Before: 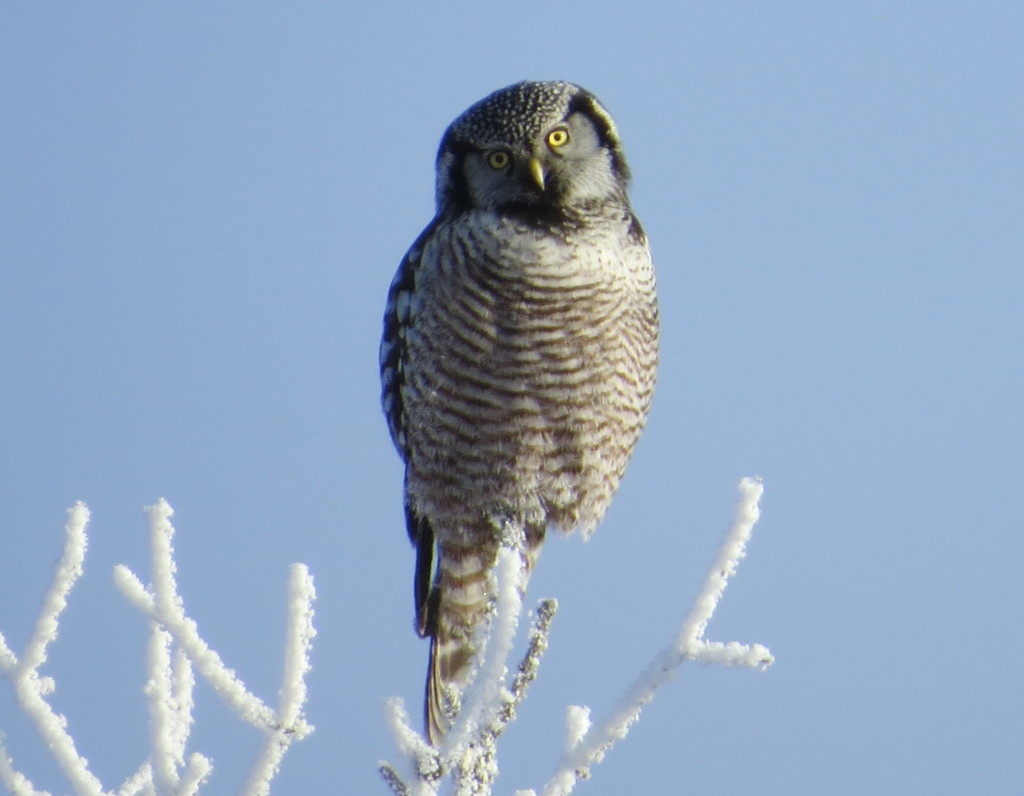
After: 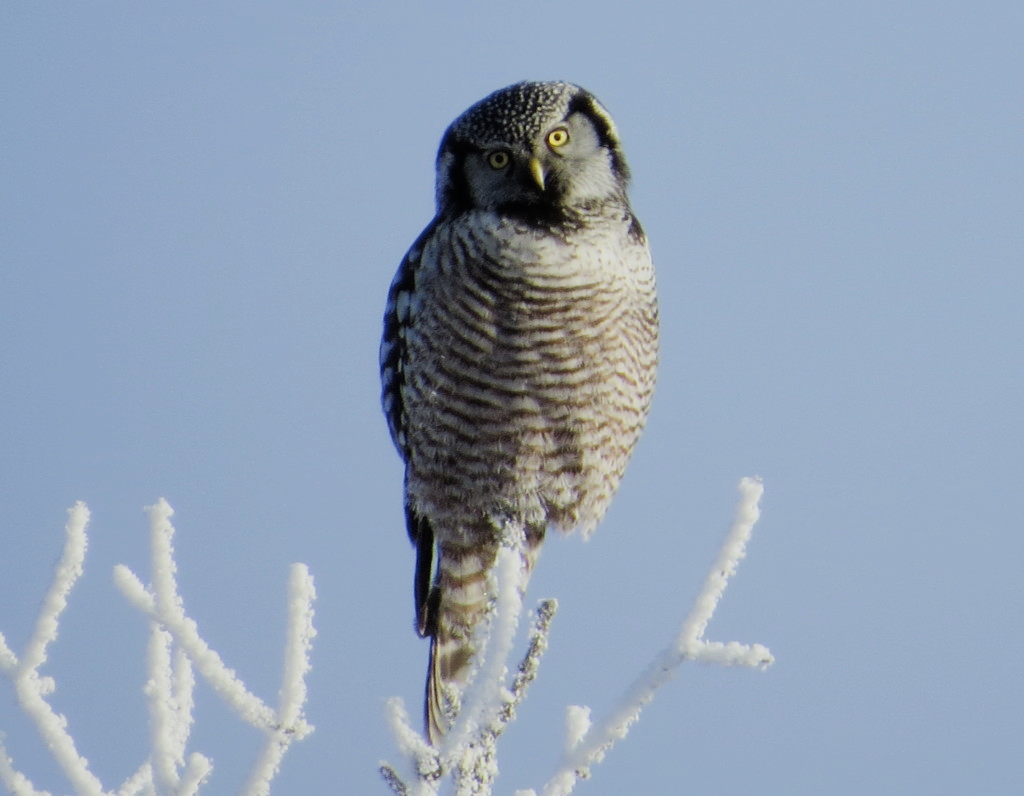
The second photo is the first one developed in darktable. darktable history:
filmic rgb: black relative exposure -7.65 EV, white relative exposure 3.95 EV, threshold 5.96 EV, hardness 4.02, contrast 1.1, highlights saturation mix -29.97%, enable highlight reconstruction true
